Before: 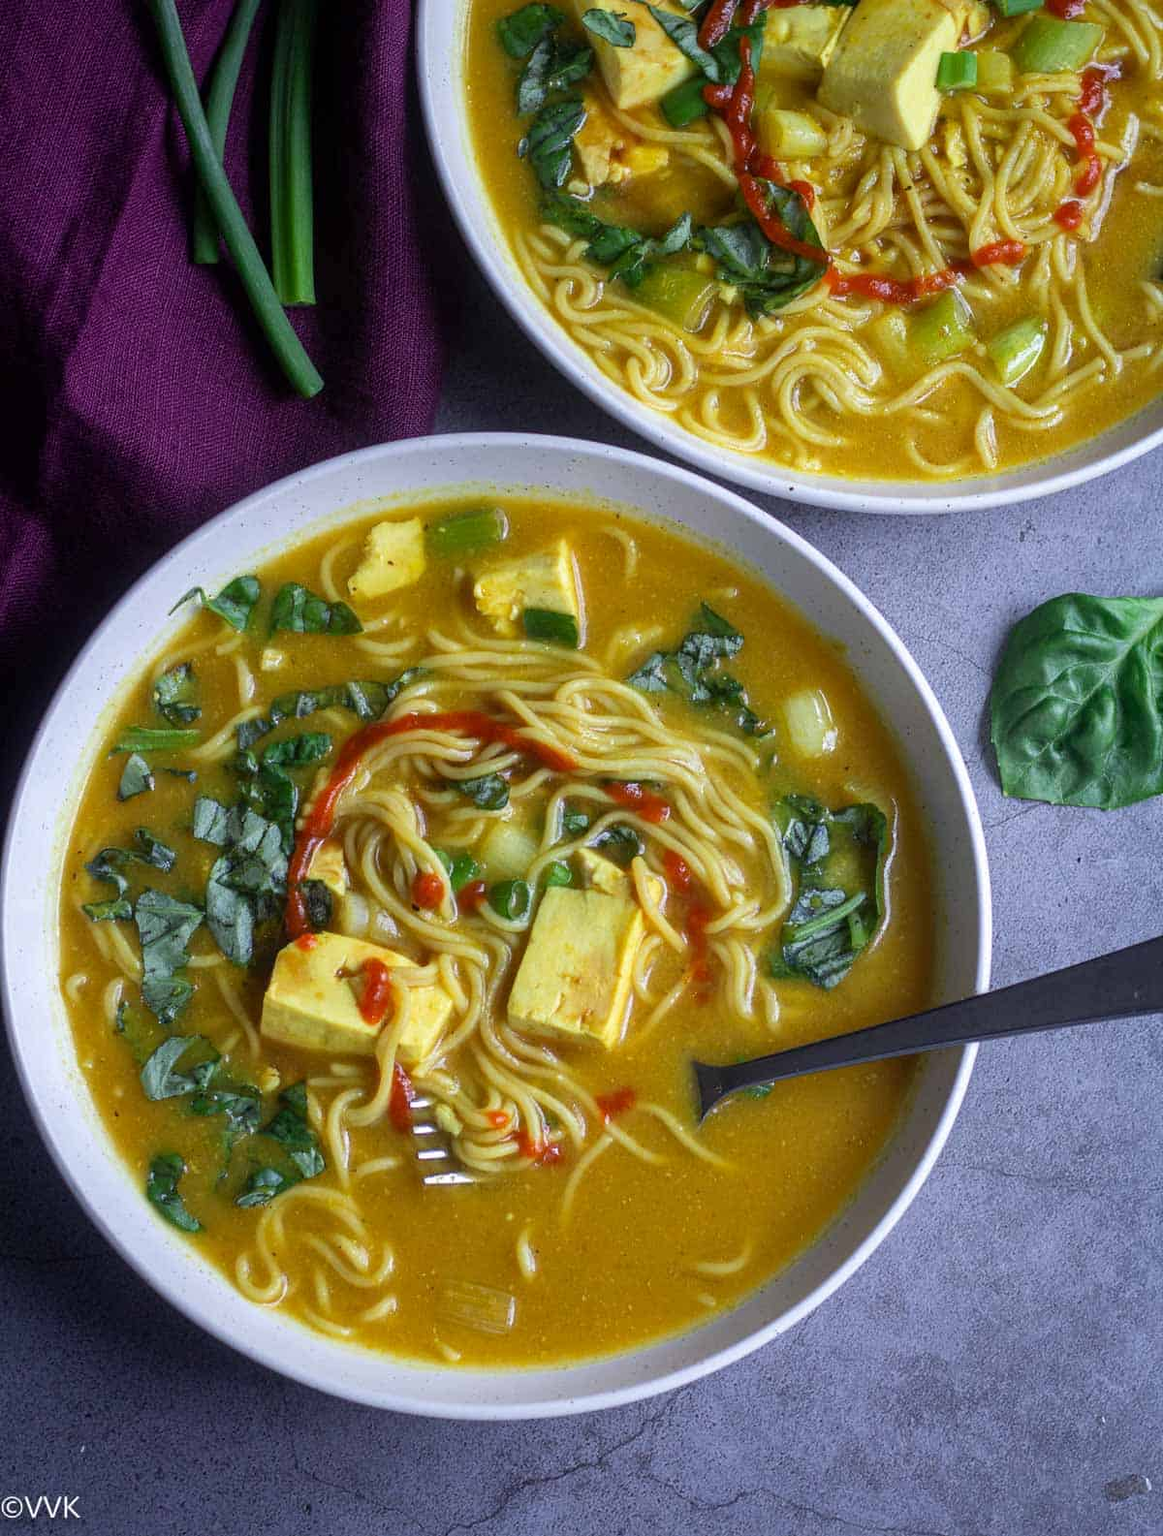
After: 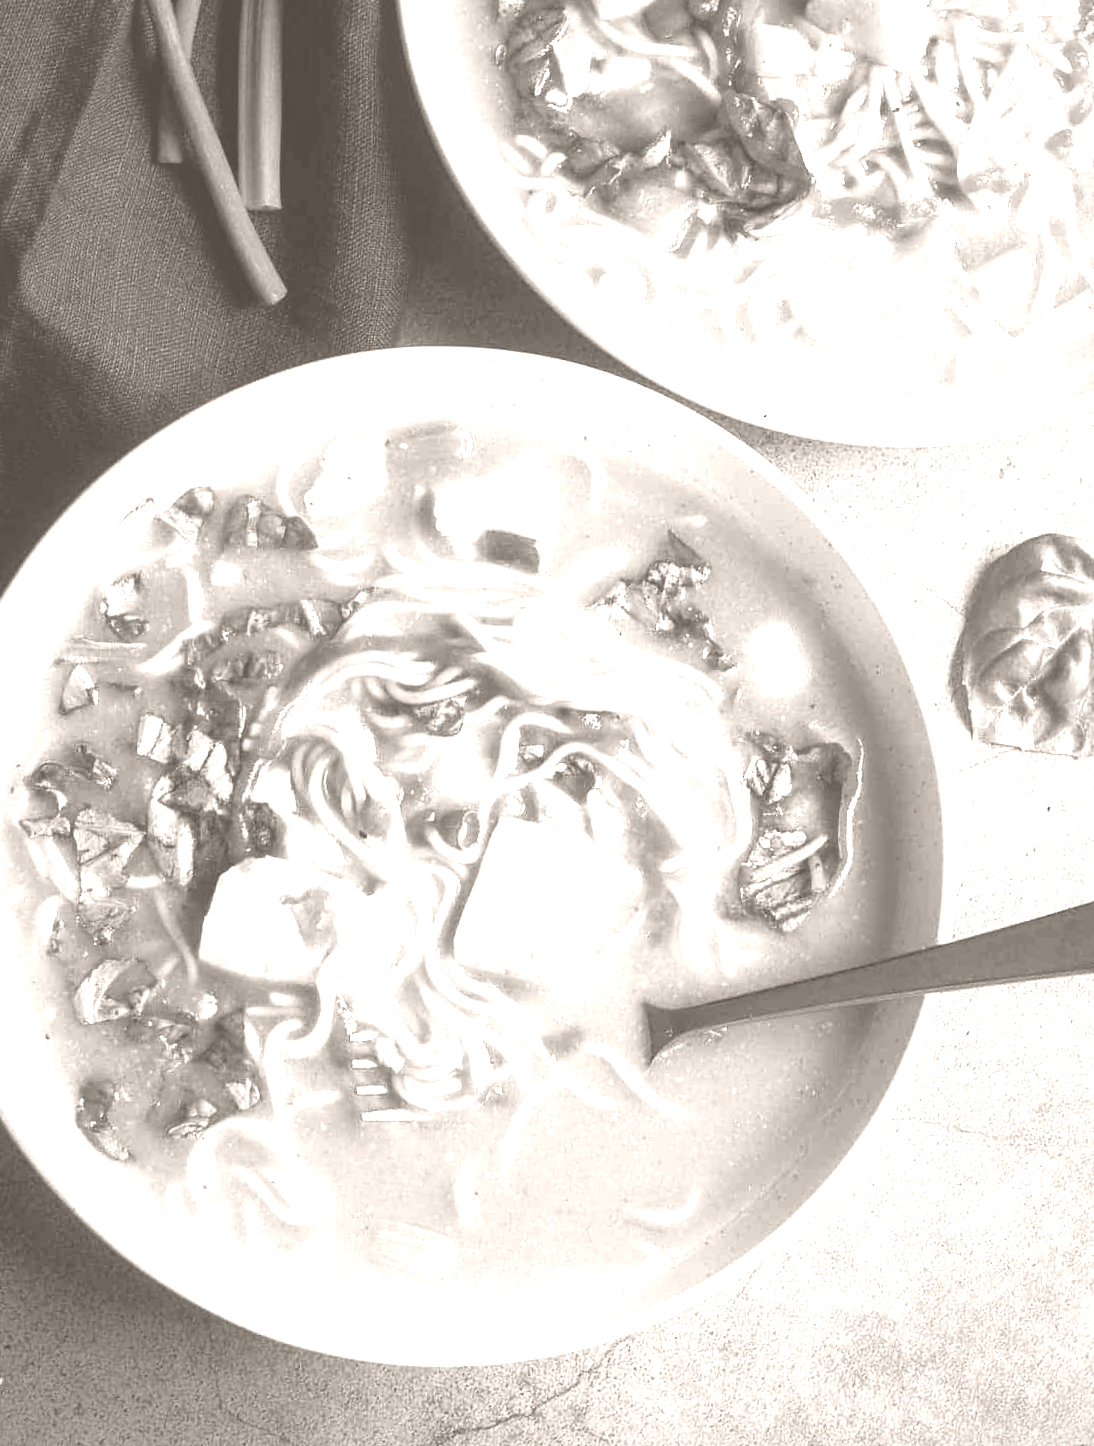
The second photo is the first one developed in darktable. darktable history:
colorize: hue 34.49°, saturation 35.33%, source mix 100%, lightness 55%, version 1
tone equalizer: -8 EV 0.001 EV, -7 EV -0.002 EV, -6 EV 0.002 EV, -5 EV -0.03 EV, -4 EV -0.116 EV, -3 EV -0.169 EV, -2 EV 0.24 EV, -1 EV 0.702 EV, +0 EV 0.493 EV
crop and rotate: angle -1.96°, left 3.097%, top 4.154%, right 1.586%, bottom 0.529%
contrast brightness saturation: contrast 0.07, brightness 0.08, saturation 0.18
